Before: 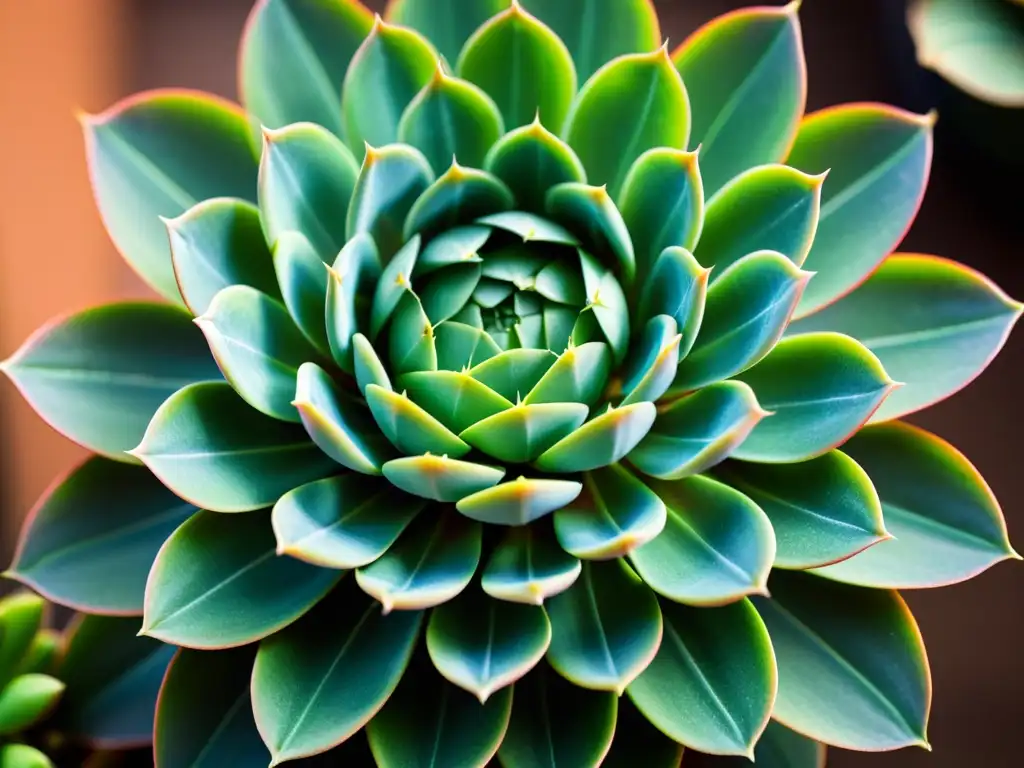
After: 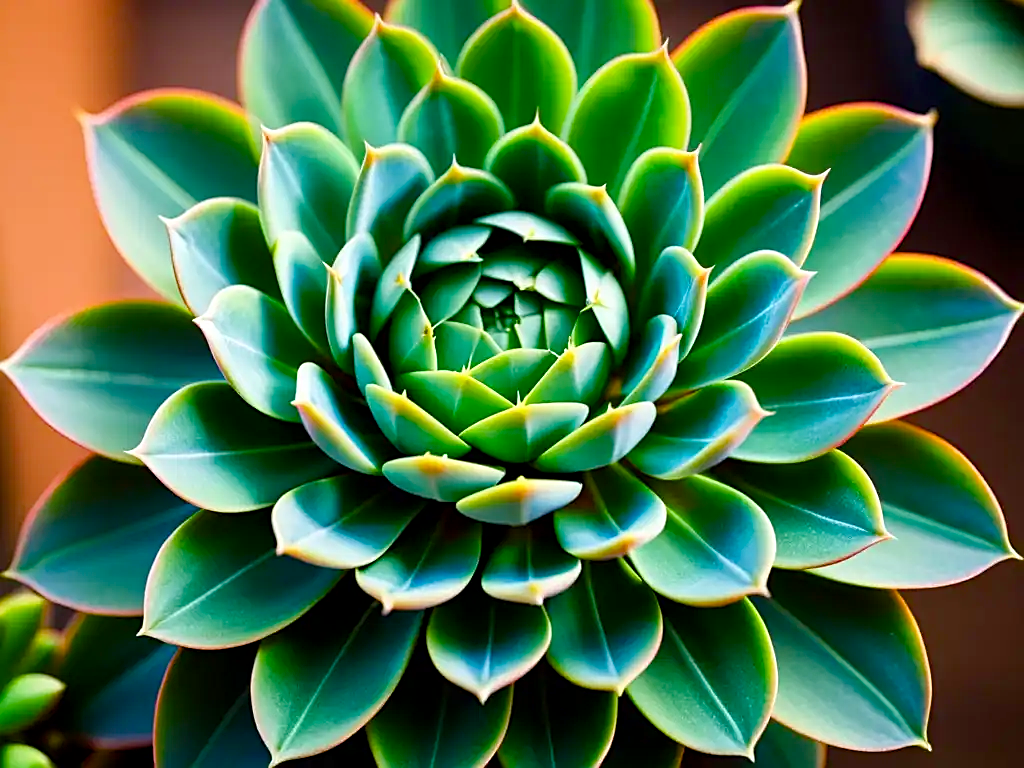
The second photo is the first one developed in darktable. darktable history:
sharpen: on, module defaults
local contrast: mode bilateral grid, contrast 20, coarseness 51, detail 119%, midtone range 0.2
color balance rgb: perceptual saturation grading › global saturation 20%, perceptual saturation grading › highlights -25.864%, perceptual saturation grading › shadows 49.296%, global vibrance 20%
